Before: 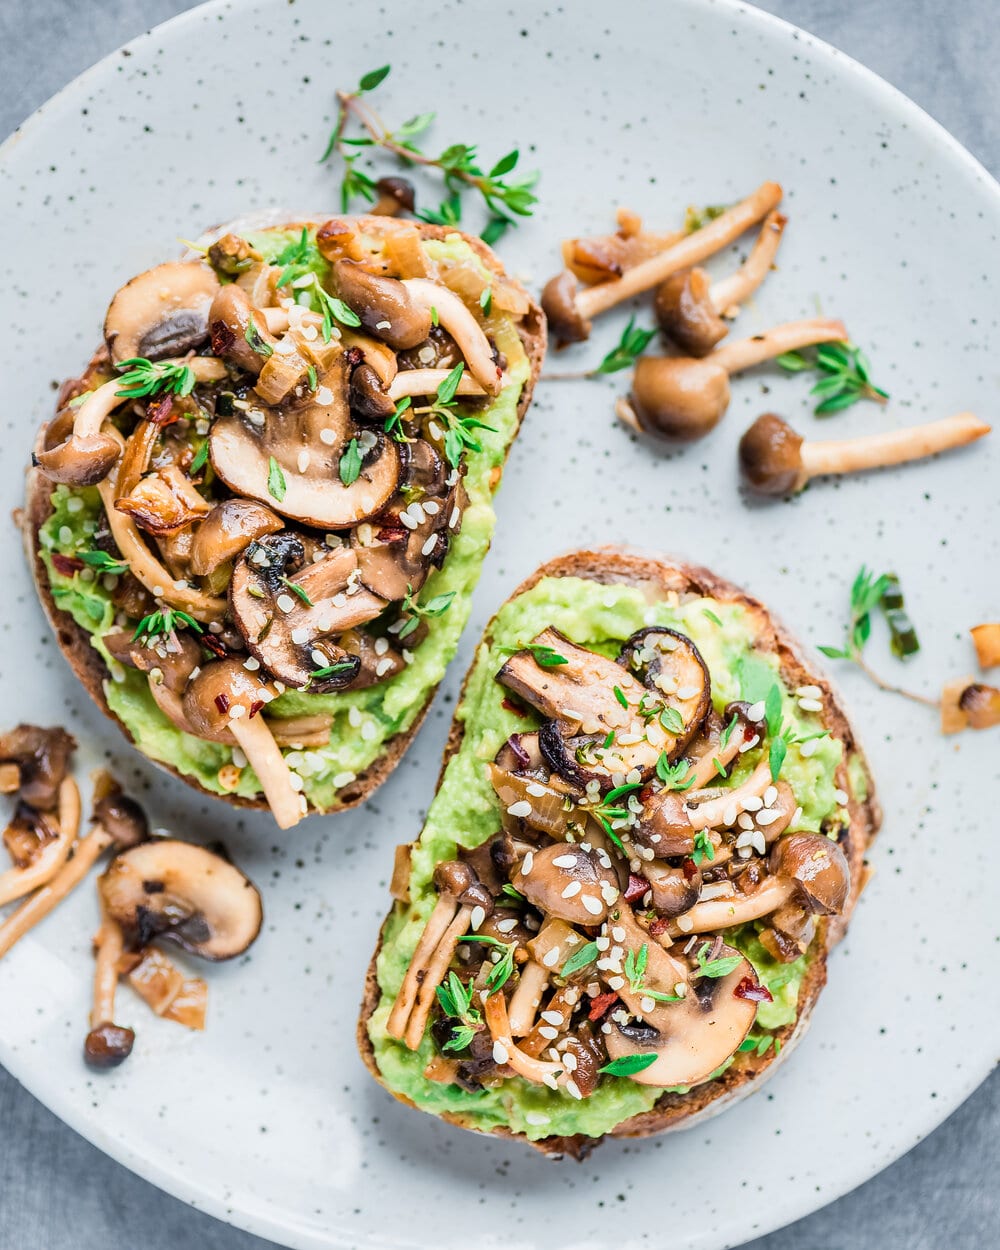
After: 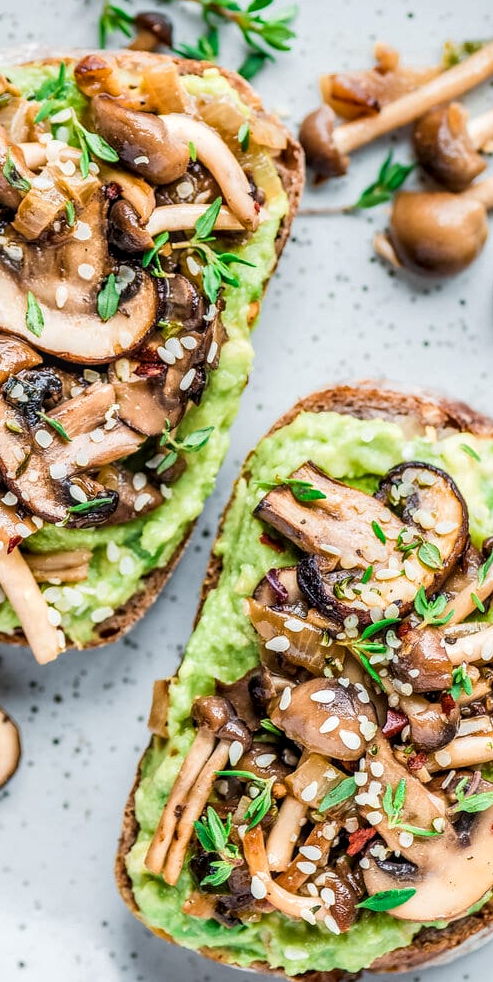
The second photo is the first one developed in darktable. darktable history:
crop and rotate: angle 0.024°, left 24.276%, top 13.255%, right 26.404%, bottom 8.154%
color calibration: gray › normalize channels true, illuminant same as pipeline (D50), adaptation none (bypass), x 0.332, y 0.334, temperature 5012.82 K, gamut compression 0.025
local contrast: detail 130%
